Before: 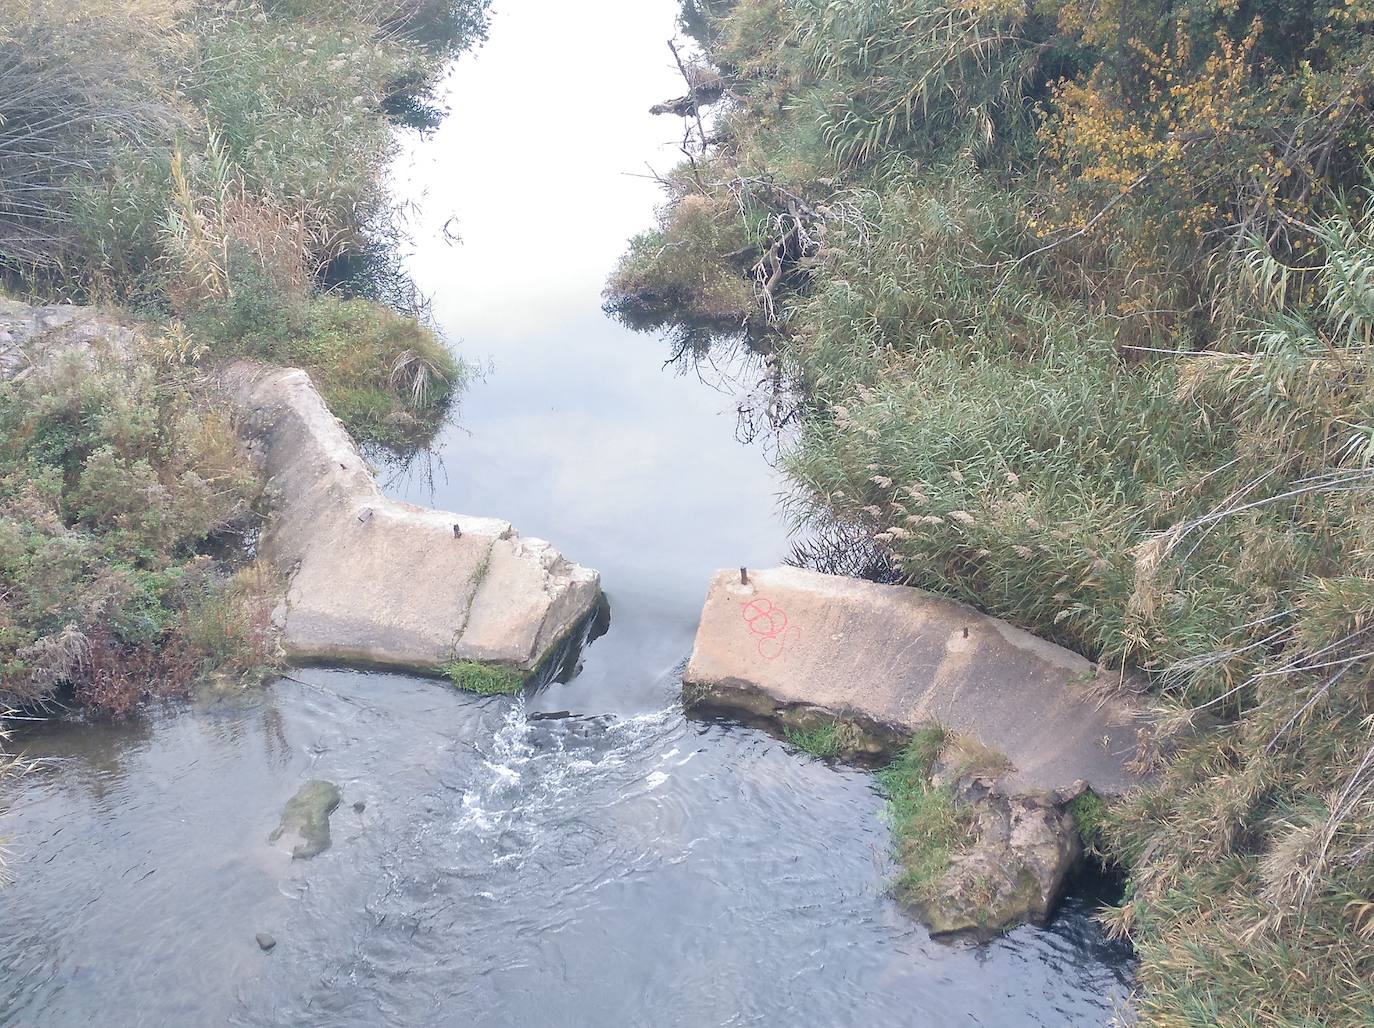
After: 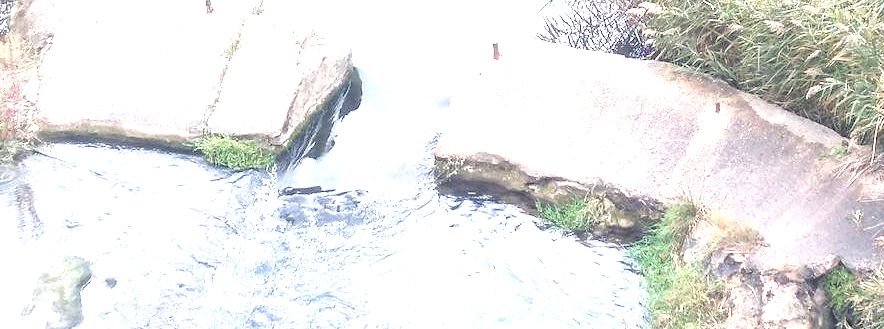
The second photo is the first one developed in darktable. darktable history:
local contrast: on, module defaults
color zones: mix -62.47%
exposure: black level correction 0, exposure 1.379 EV, compensate exposure bias true, compensate highlight preservation false
crop: left 18.091%, top 51.13%, right 17.525%, bottom 16.85%
